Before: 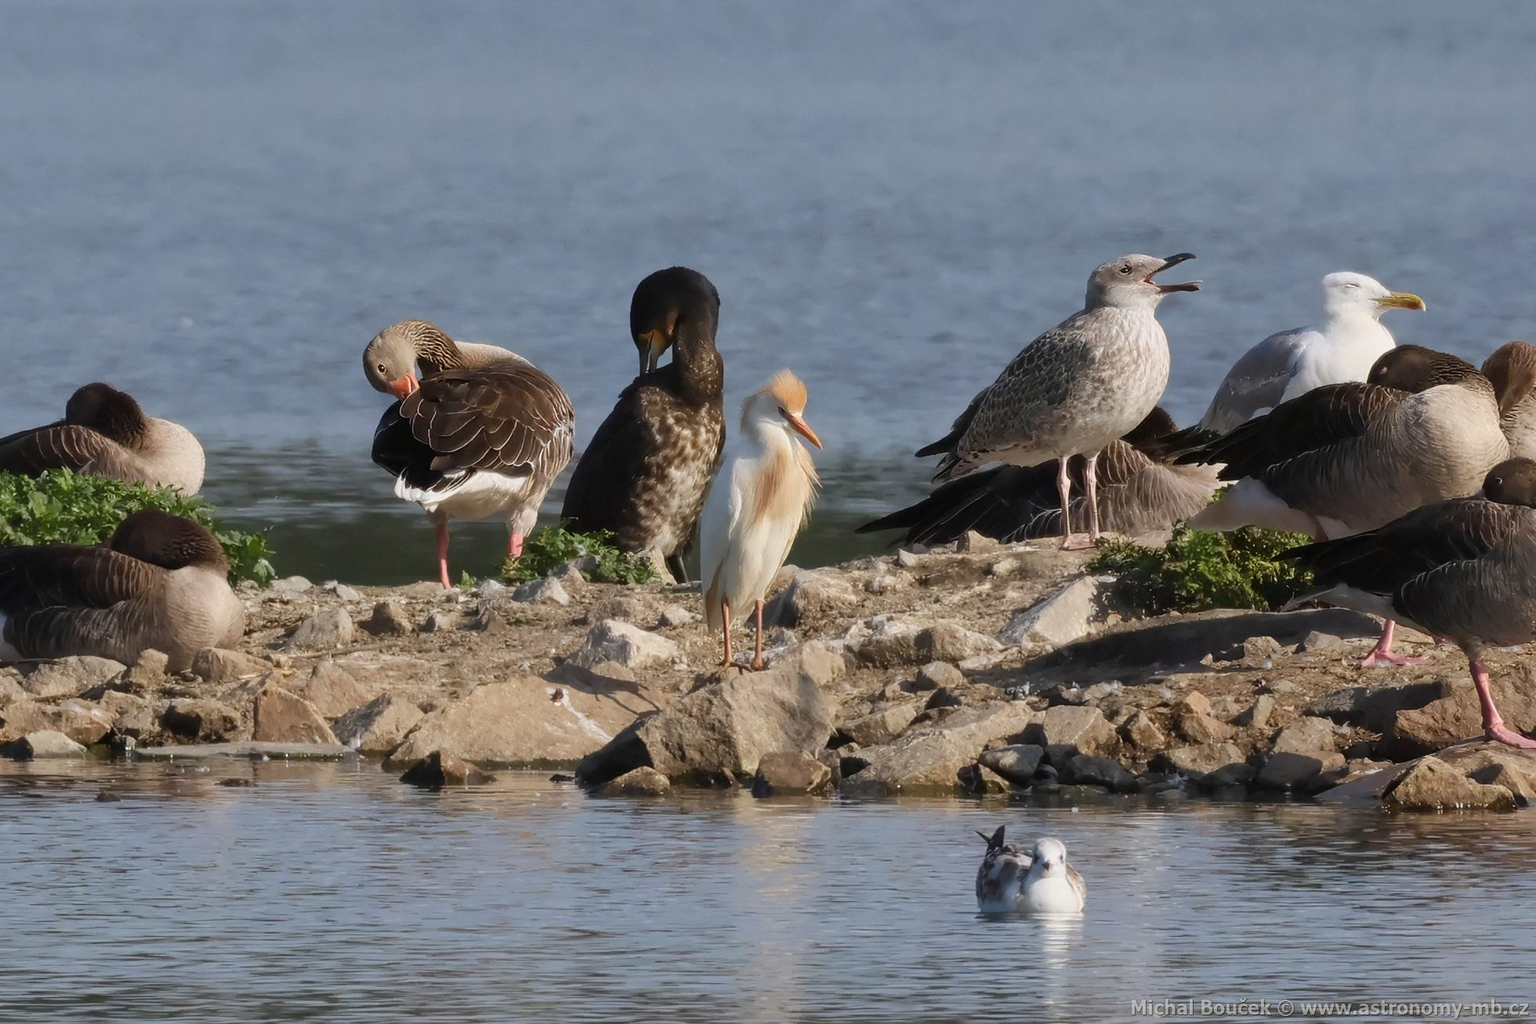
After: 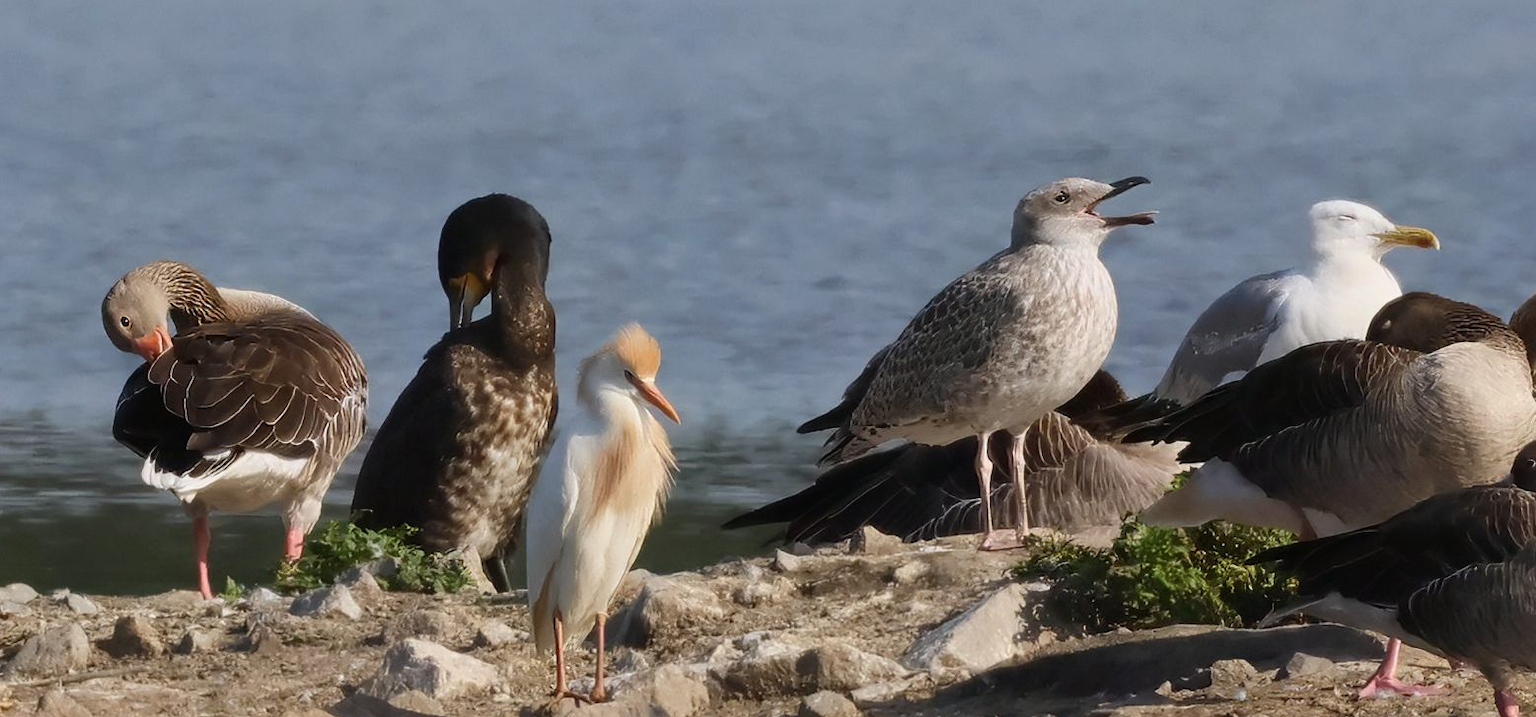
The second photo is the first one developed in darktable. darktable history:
crop: left 18.38%, top 11.092%, right 2.134%, bottom 33.217%
contrast brightness saturation: contrast 0.07
